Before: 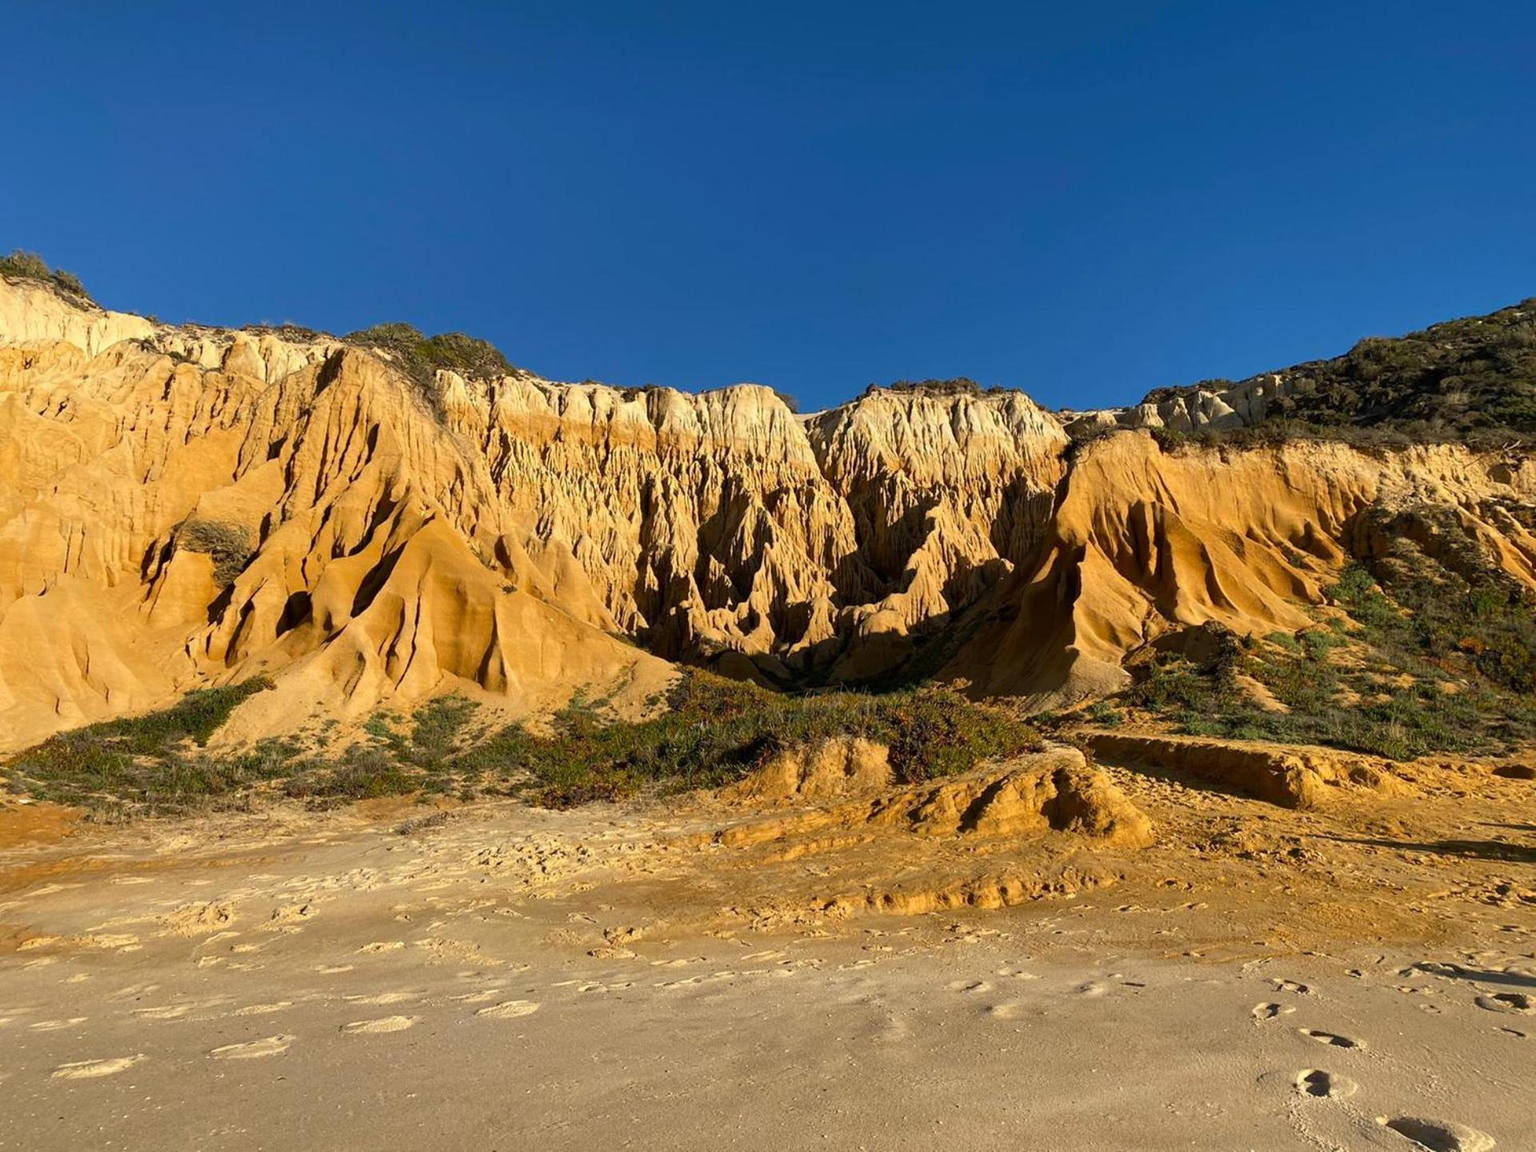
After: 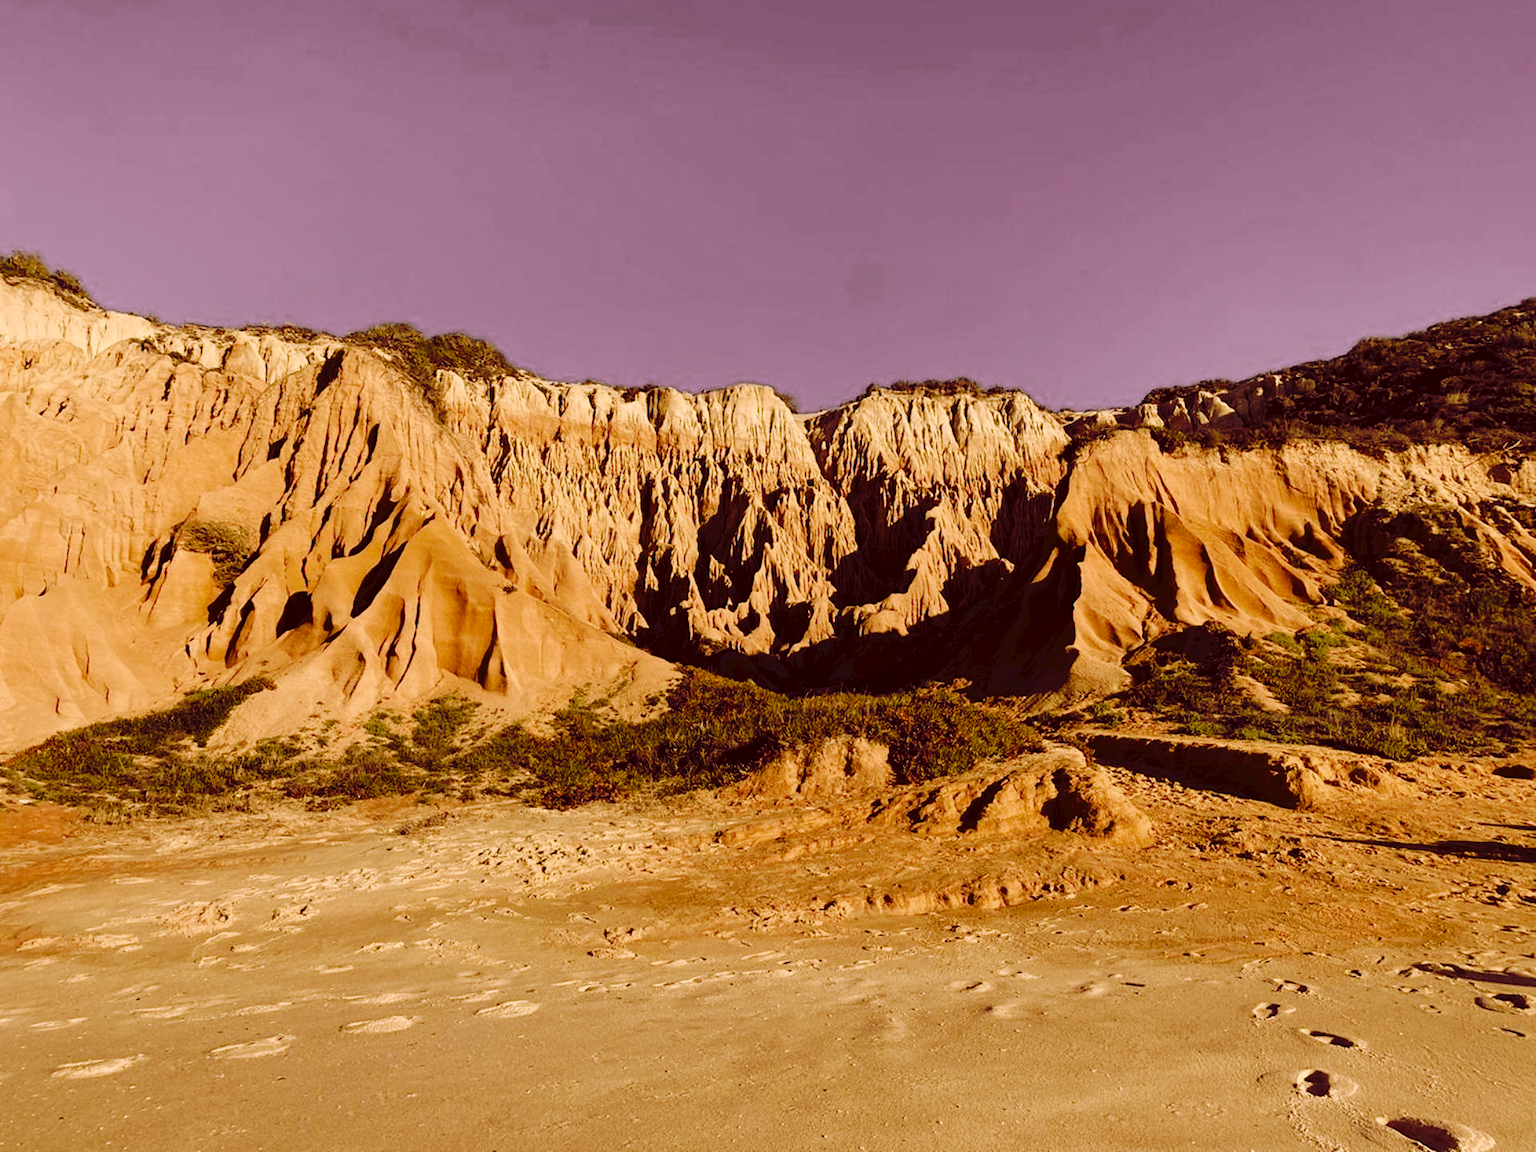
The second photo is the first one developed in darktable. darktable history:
tone curve: curves: ch0 [(0, 0) (0.003, 0.041) (0.011, 0.042) (0.025, 0.041) (0.044, 0.043) (0.069, 0.048) (0.1, 0.059) (0.136, 0.079) (0.177, 0.107) (0.224, 0.152) (0.277, 0.235) (0.335, 0.331) (0.399, 0.427) (0.468, 0.512) (0.543, 0.595) (0.623, 0.668) (0.709, 0.736) (0.801, 0.813) (0.898, 0.891) (1, 1)], preserve colors none
color look up table: target L [94.83, 92.91, 88.38, 87.38, 76.2, 72.9, 73.77, 61.99, 56.33, 50.43, 34.83, 4.899, 201.85, 87.3, 74.77, 69.47, 55.21, 56.51, 54.5, 47.04, 44.74, 36.78, 28.14, 21.08, 6.702, 96.25, 87.33, 81.3, 65.82, 66.26, 74.59, 61.58, 52.17, 58.65, 68.97, 40.21, 31.36, 35.38, 46.88, 27.81, 23.68, 24.94, 4.453, 92.85, 86.4, 78.25, 56.21, 64.01, 43.37], target a [6.403, 9.723, -28.03, -13.74, -5.139, -15.46, 6.289, 11.57, -31.27, -1.415, -17.28, 31.88, 0, 4.507, 25.8, 34.49, 63.95, 49.05, 68, 34.77, 22.7, 46, 10.59, 30.96, 38.68, 15.86, 17.19, 22.15, 14.99, 43.66, 39.39, 22.31, 35.65, 31.18, 31.63, 52.37, 9.687, 17.18, 44.36, 32.18, 28.58, 29.52, 30.94, -8.686, 7.488, 0.515, 11.5, 26.14, -0.757], target b [42.88, 31.16, 87.73, 8.235, 73.51, 44.9, 57.46, 37.59, 47.74, 41.49, 28.11, 8.044, -0.001, 59.4, 37.14, 66.1, 45.35, 34.37, 21.2, 40.97, 25.53, 38.26, 37.78, 35.53, 10.94, -6.789, -6.851, -17.29, 22.66, -11.08, -27.76, 4.454, 13.69, -13.88, -28.75, -3.285, 11.67, -3.666, -31.07, 7.993, -12.47, -19.4, 6.991, 4.555, -9.11, -2.182, 11.39, -15, 11.12], num patches 49
